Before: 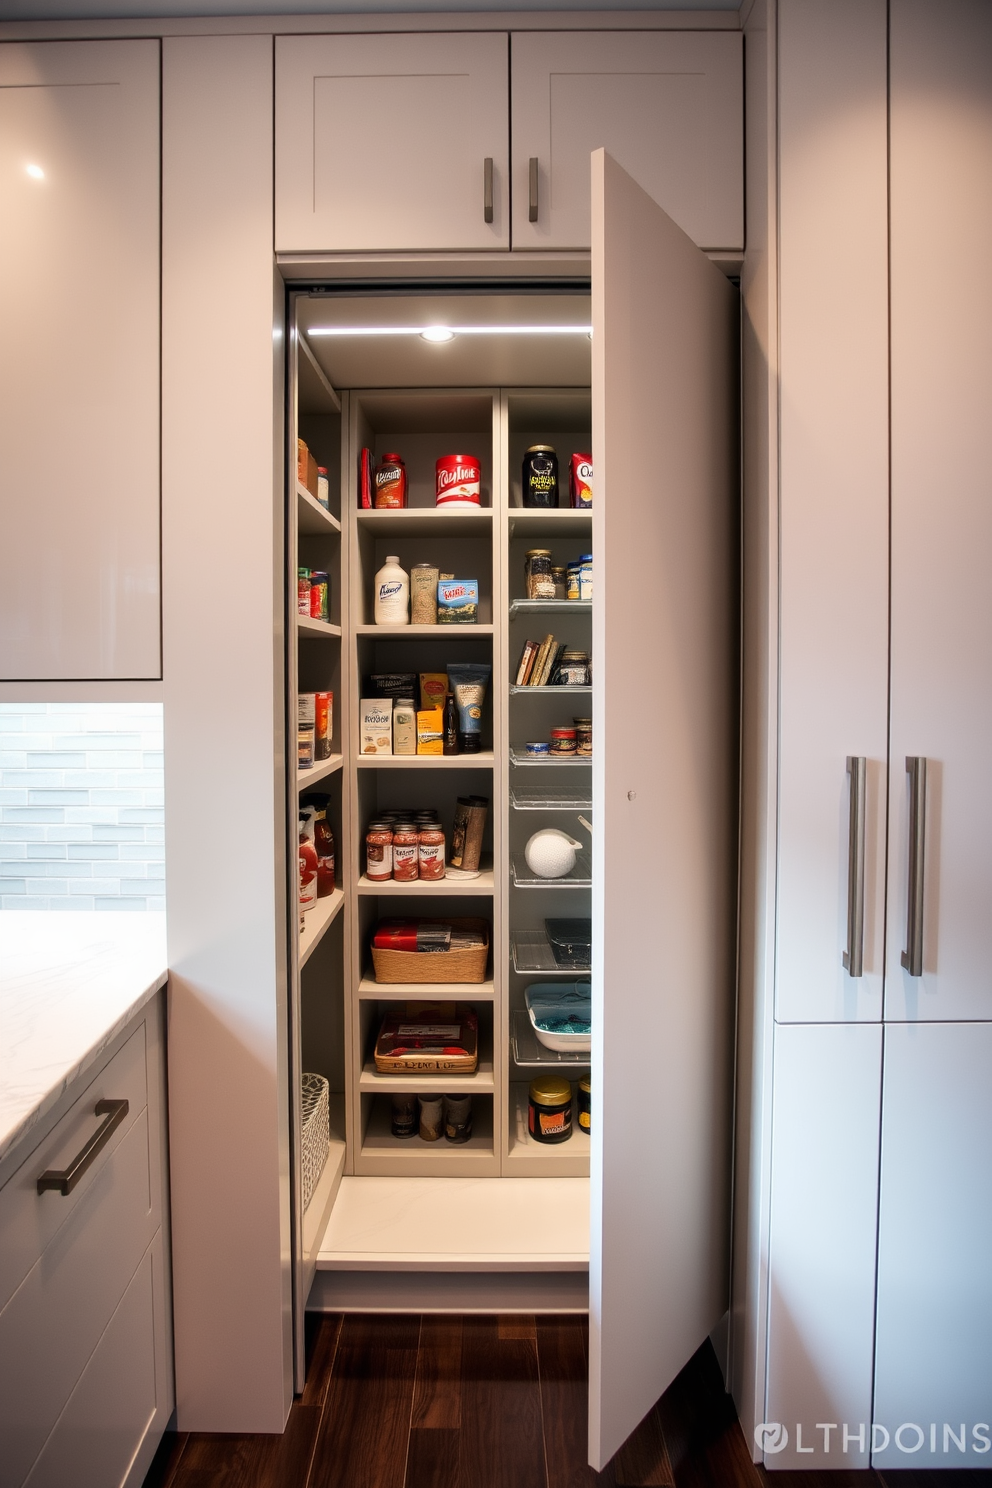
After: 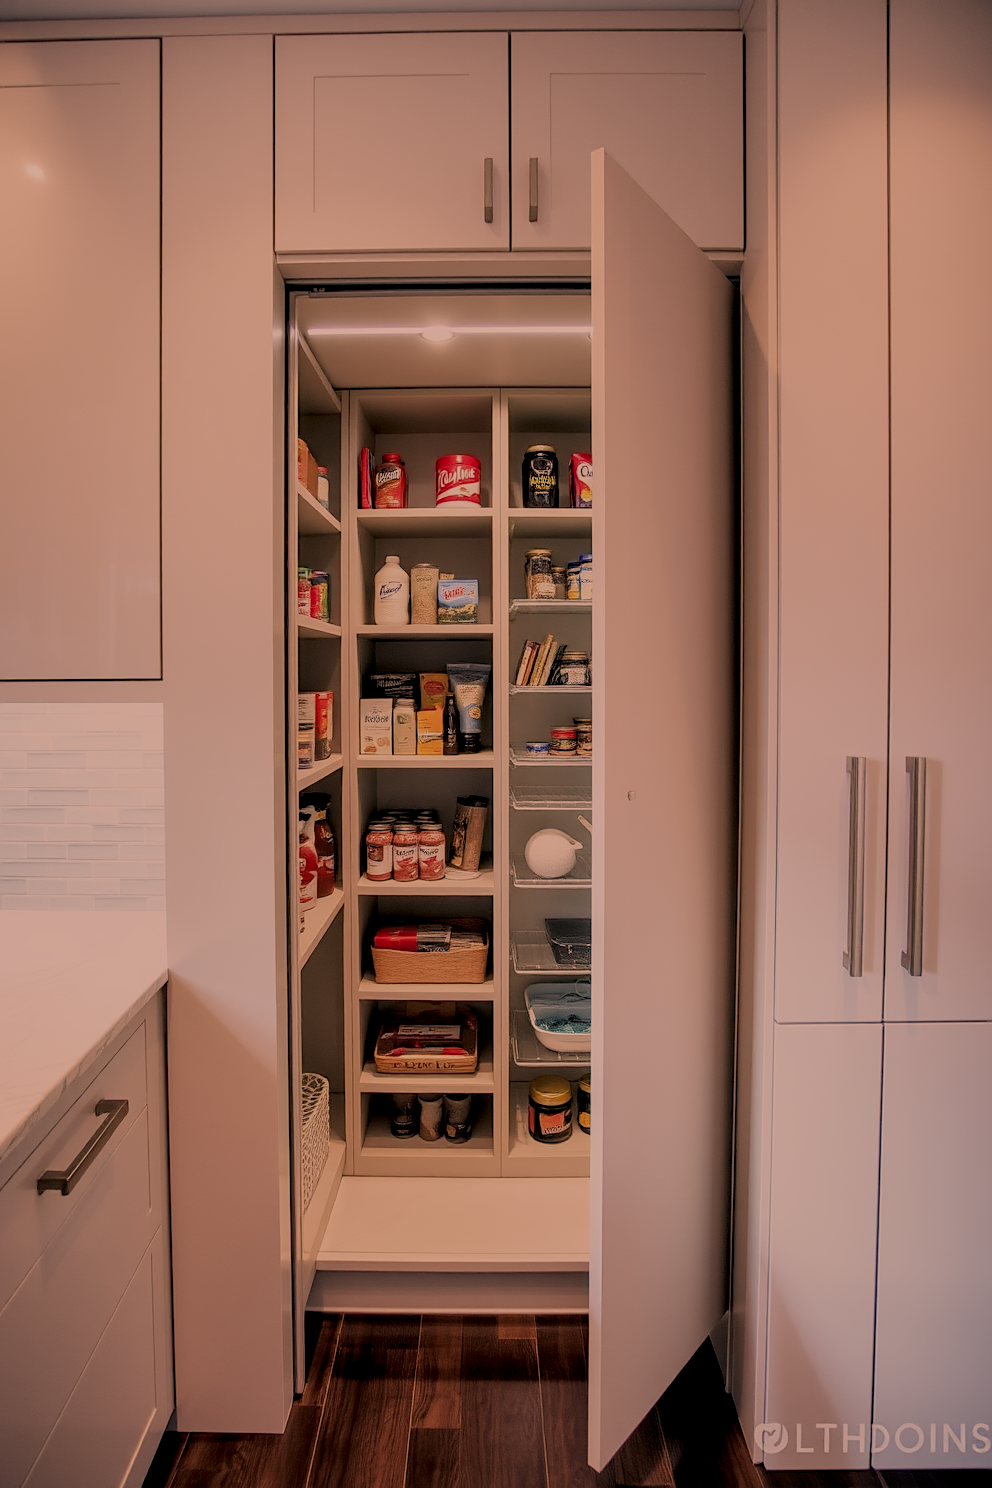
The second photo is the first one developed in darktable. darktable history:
local contrast: on, module defaults
sharpen: radius 1.866, amount 0.408, threshold 1.259
filmic rgb: black relative exposure -8.03 EV, white relative exposure 8.04 EV, target black luminance 0%, hardness 2.47, latitude 76.2%, contrast 0.565, shadows ↔ highlights balance 0.014%
color correction: highlights a* 20.85, highlights b* 19.83
